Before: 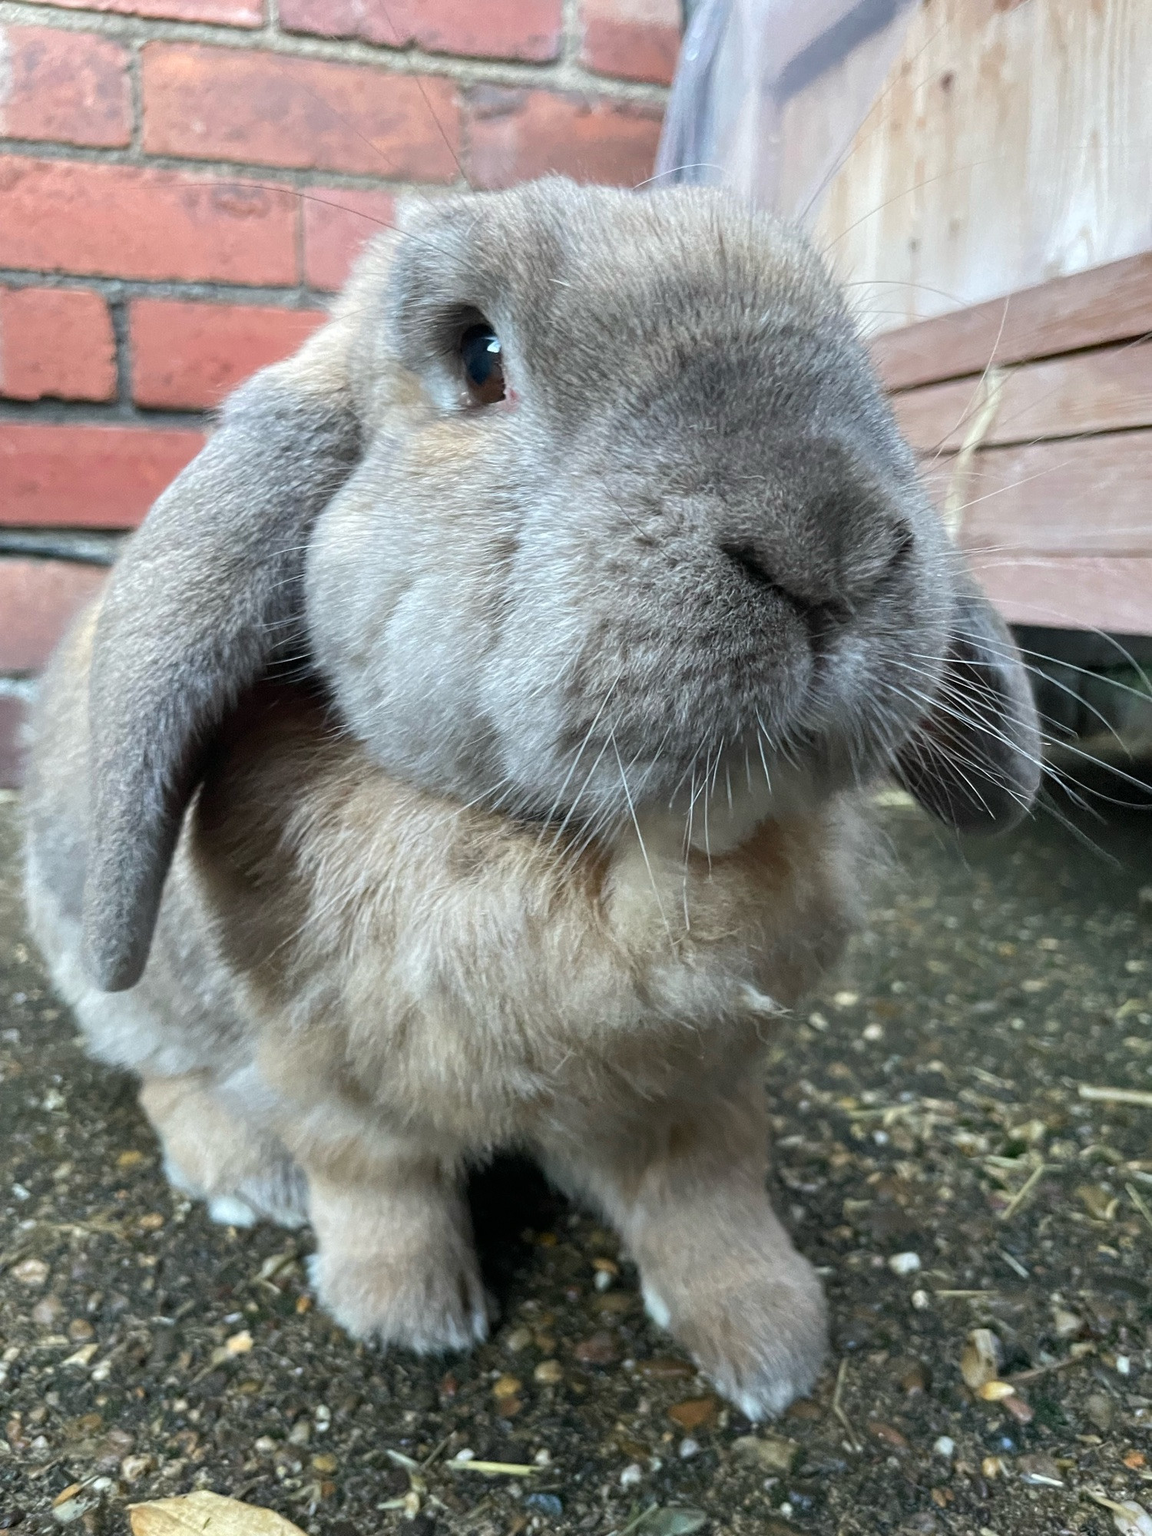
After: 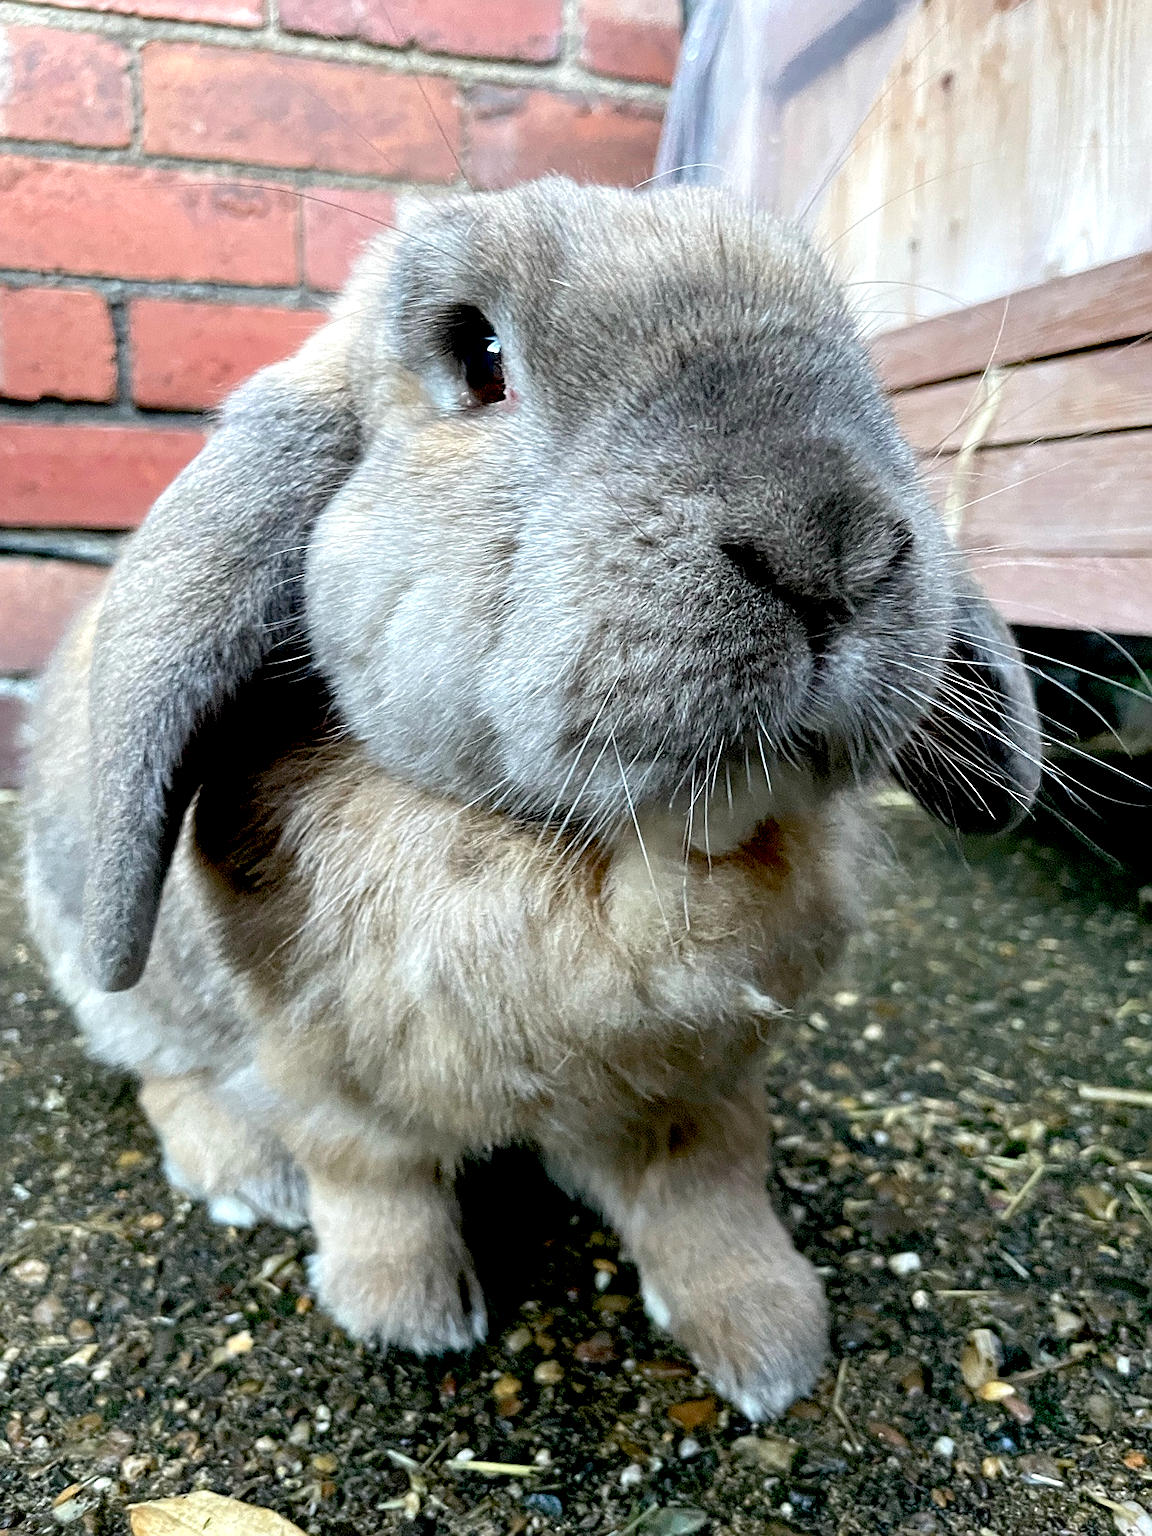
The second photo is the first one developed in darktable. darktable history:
exposure: black level correction 0.031, exposure 0.304 EV, compensate highlight preservation false
sharpen: on, module defaults
